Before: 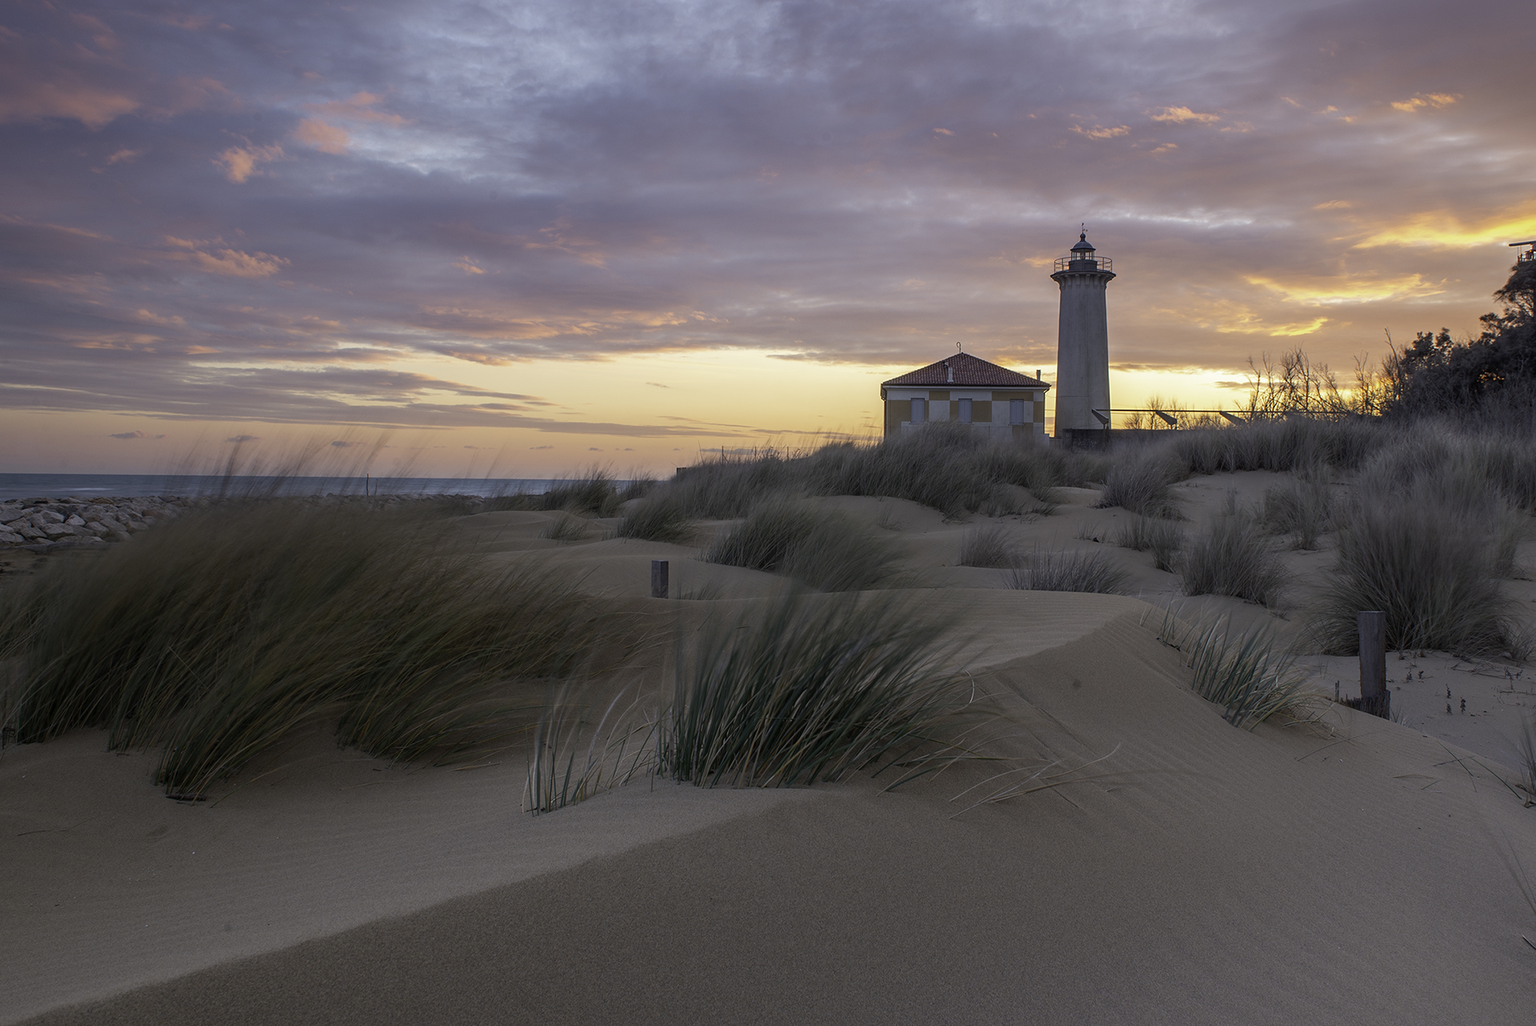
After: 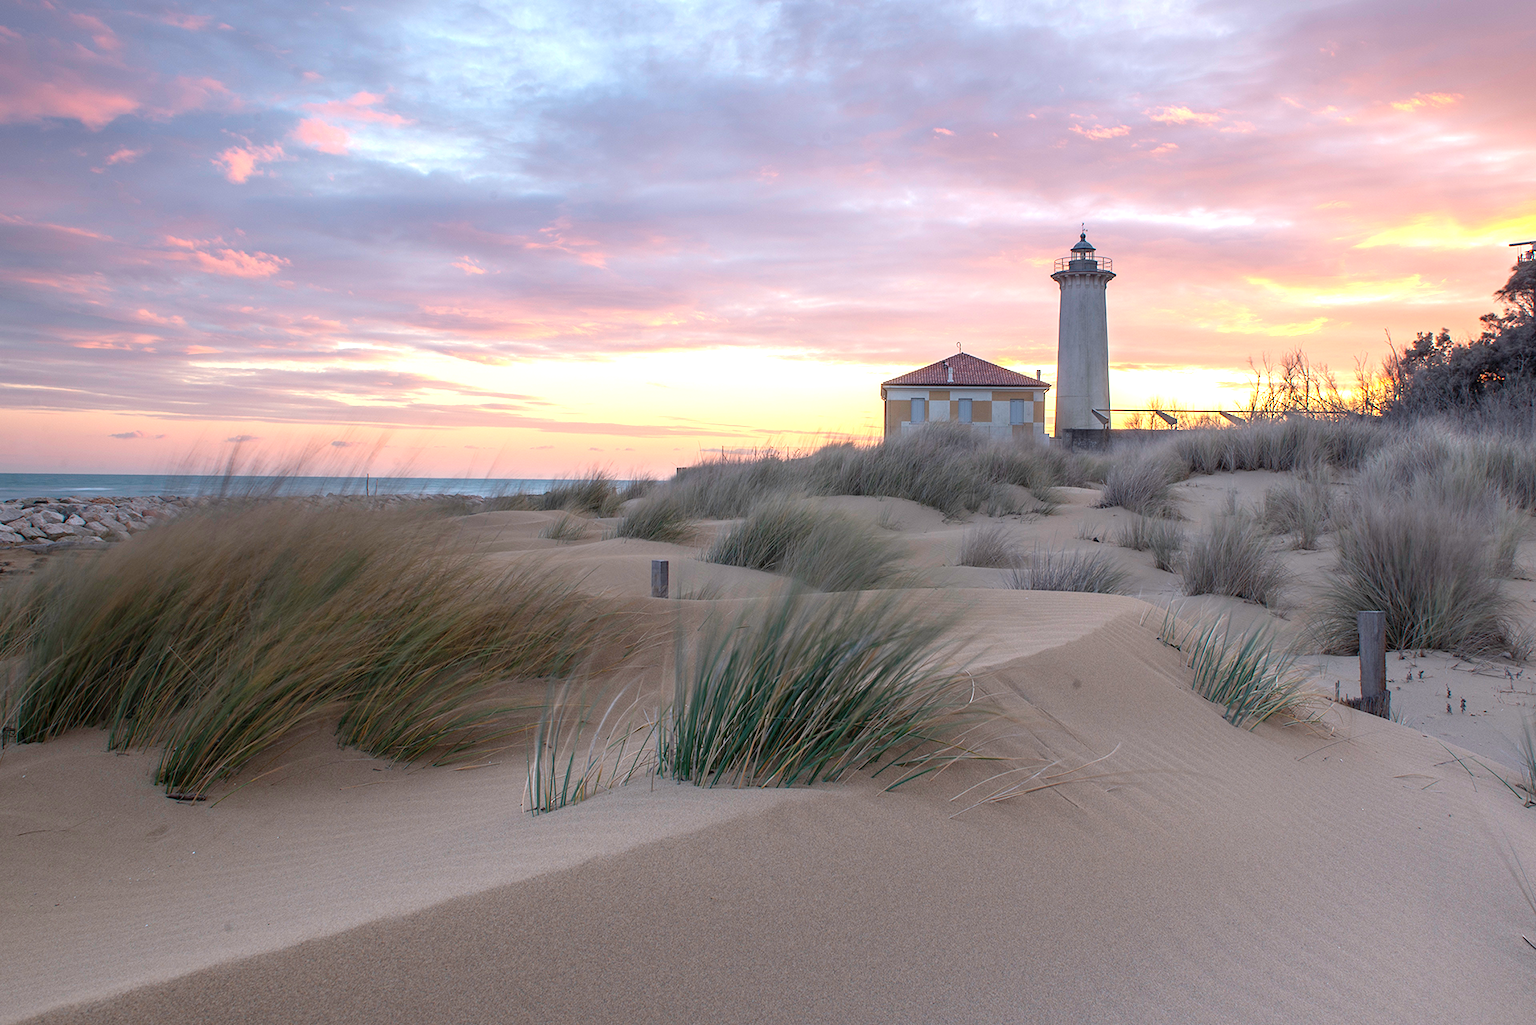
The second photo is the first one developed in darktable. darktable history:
rotate and perspective: automatic cropping off
exposure: exposure 1 EV, compensate highlight preservation false
